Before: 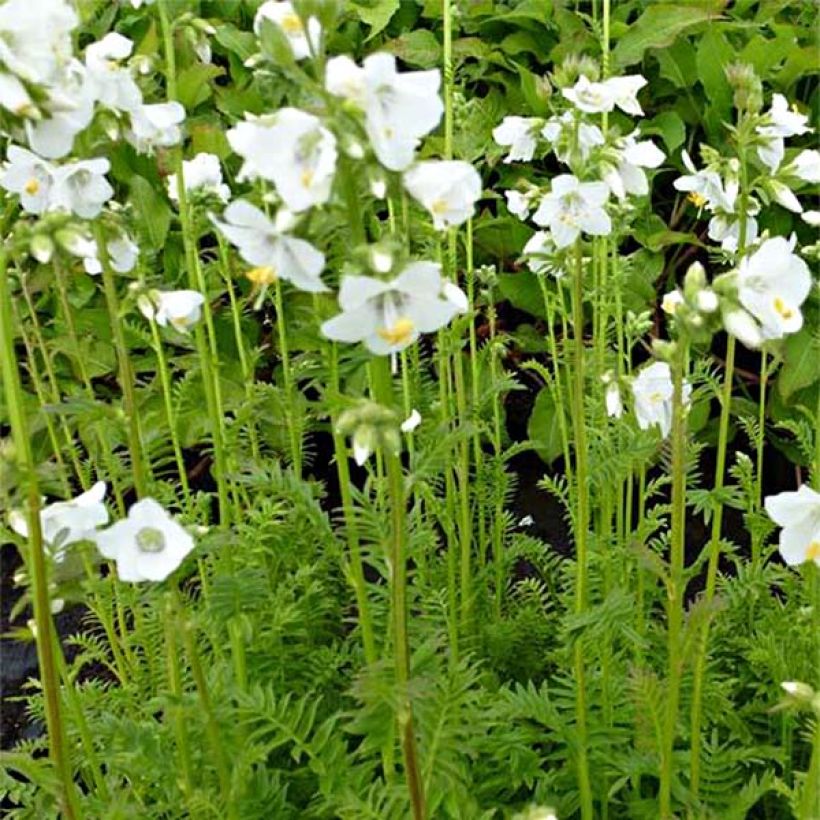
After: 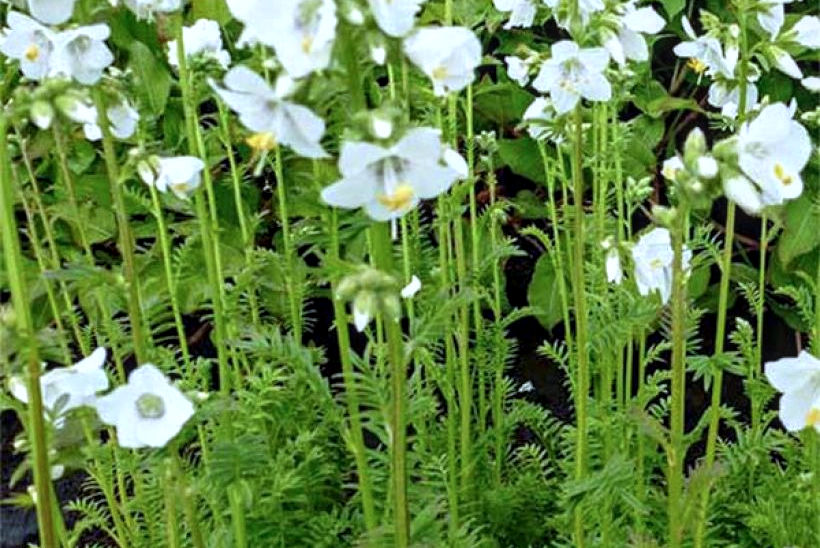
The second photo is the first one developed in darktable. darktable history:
color calibration: x 0.366, y 0.379, temperature 4387.75 K
crop: top 16.385%, bottom 16.746%
local contrast: on, module defaults
